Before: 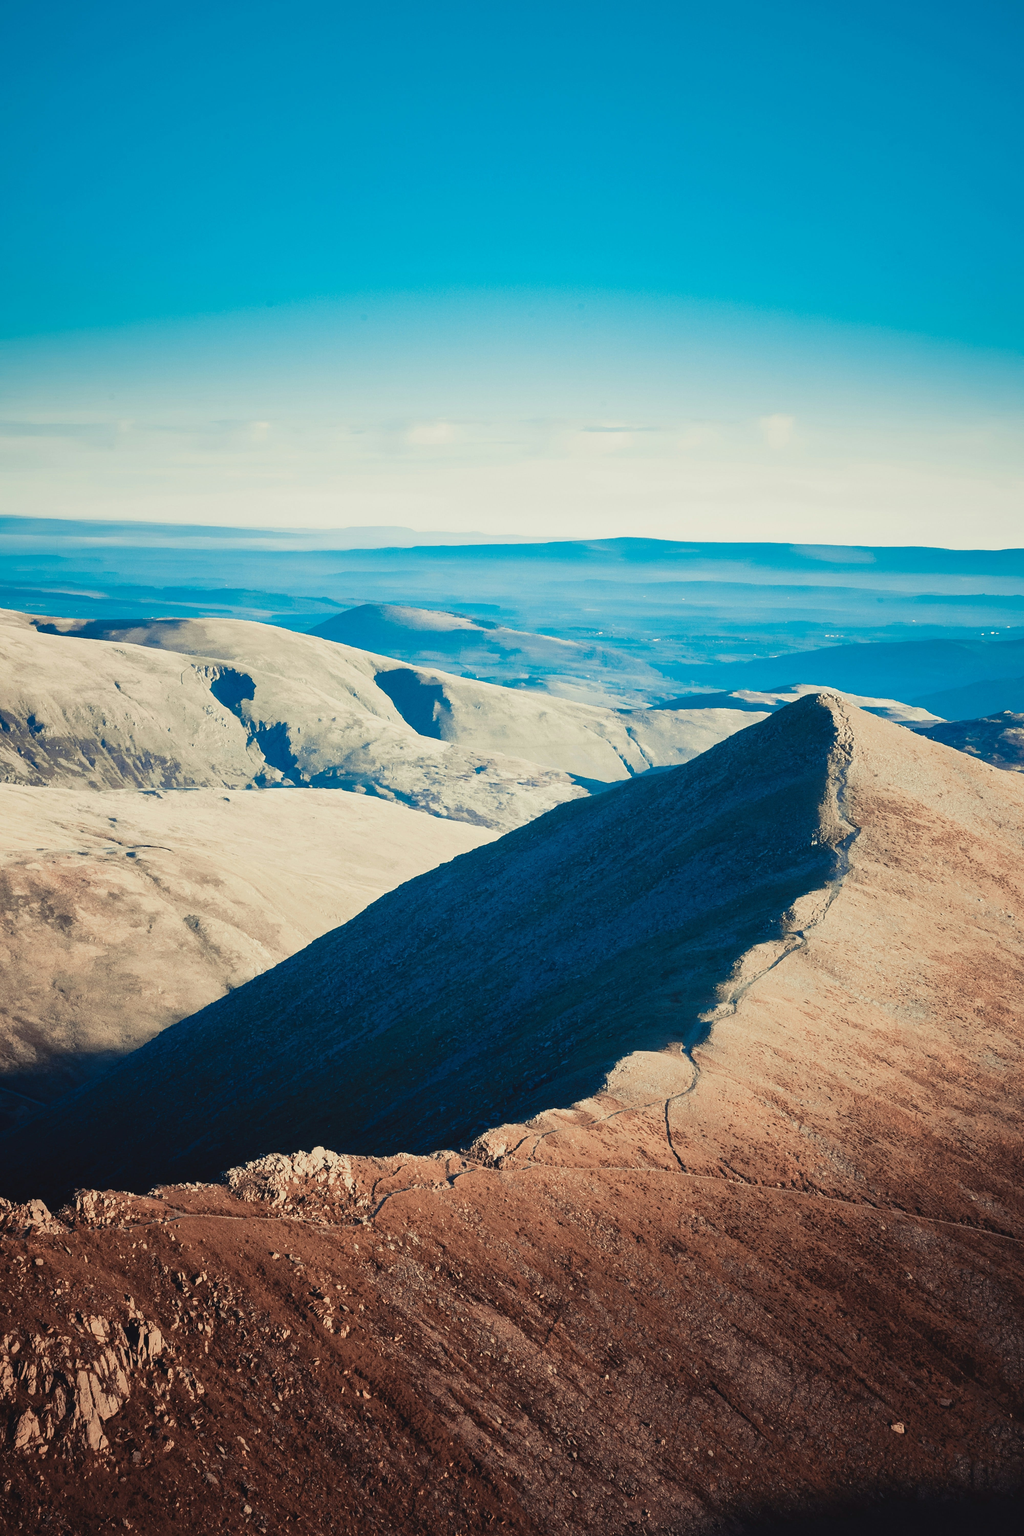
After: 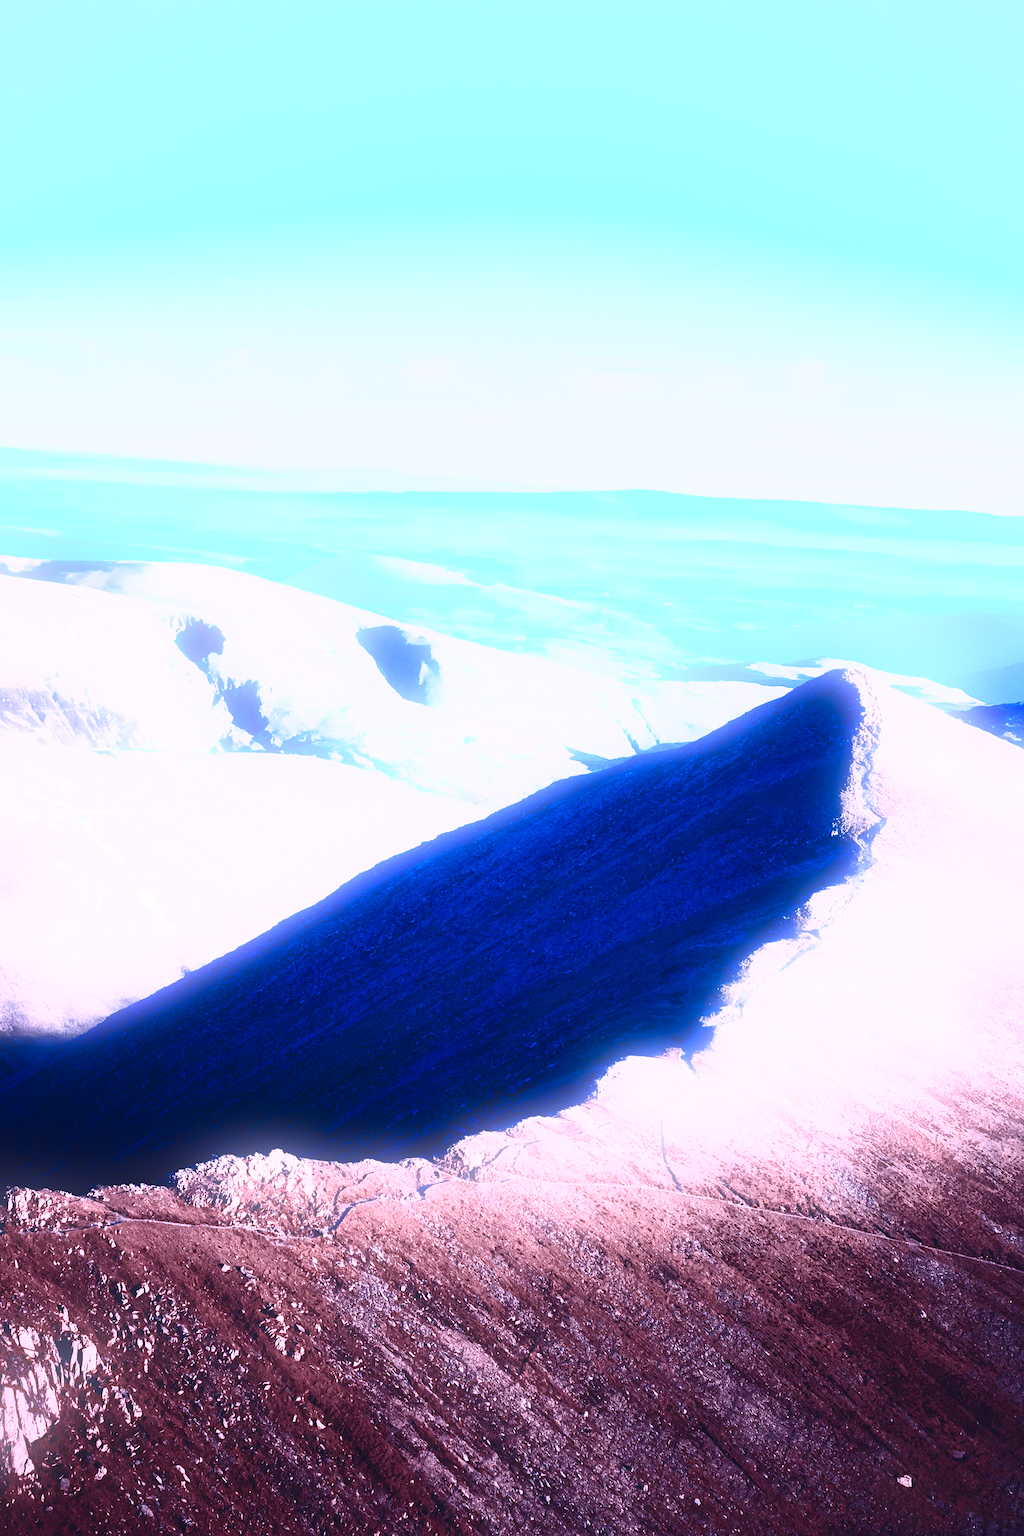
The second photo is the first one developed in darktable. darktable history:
bloom: on, module defaults
contrast brightness saturation: contrast 0.62, brightness 0.34, saturation 0.14
color balance rgb: perceptual saturation grading › global saturation 20%, perceptual saturation grading › highlights -50%, perceptual saturation grading › shadows 30%
crop and rotate: angle -1.96°, left 3.097%, top 4.154%, right 1.586%, bottom 0.529%
white balance: red 0.98, blue 1.61
